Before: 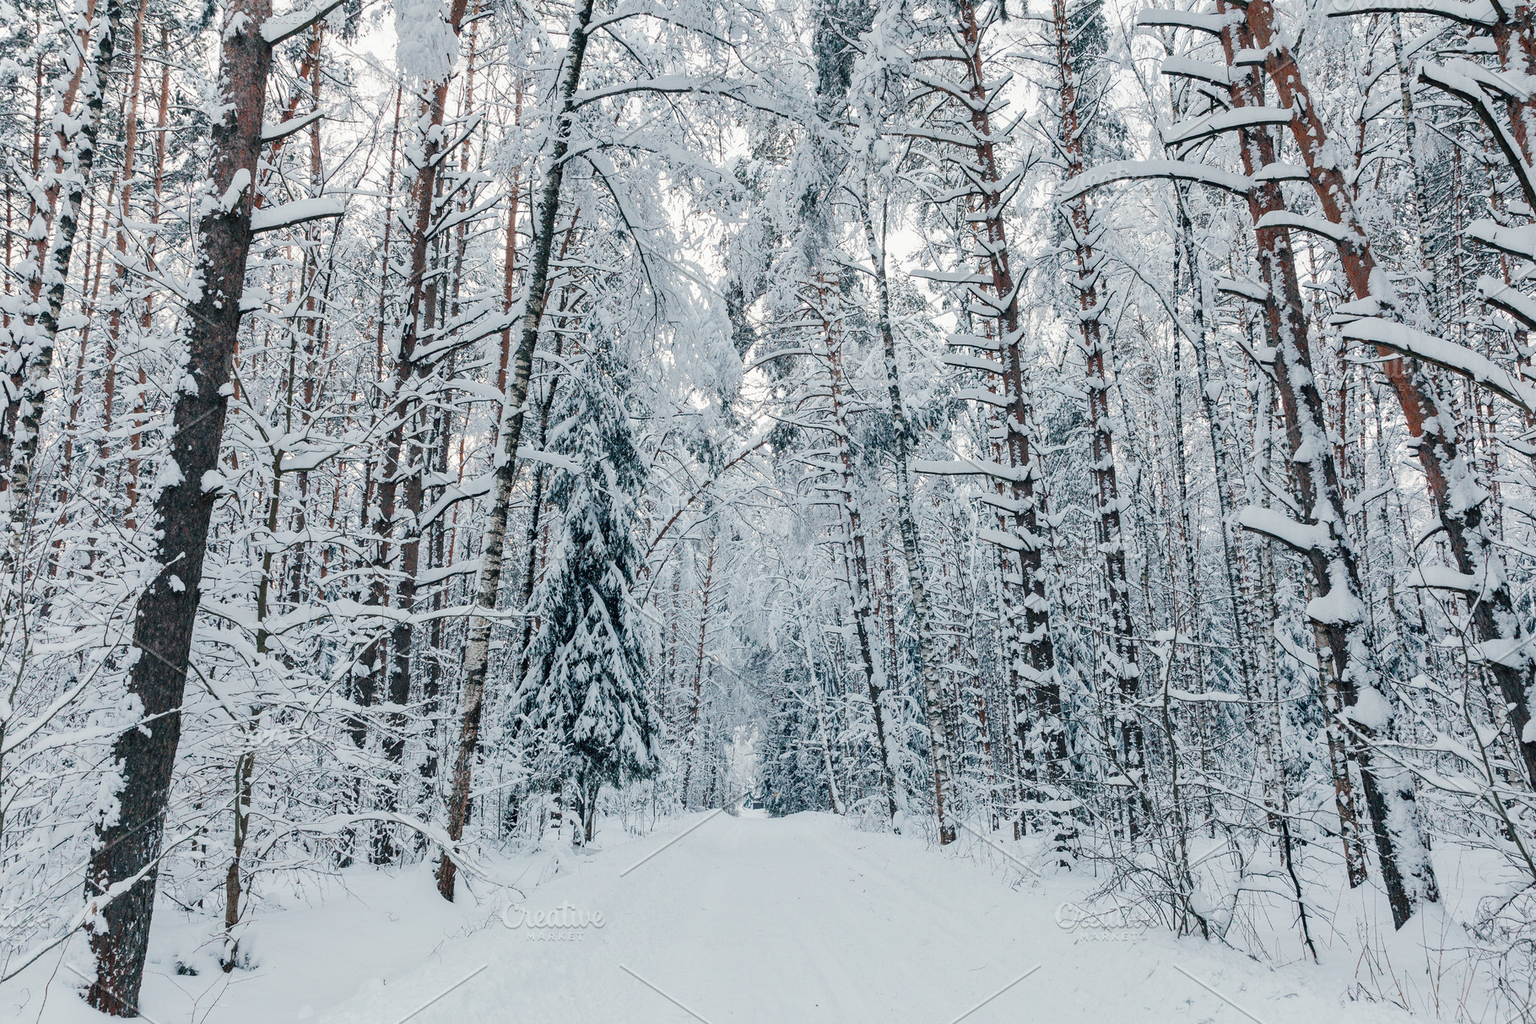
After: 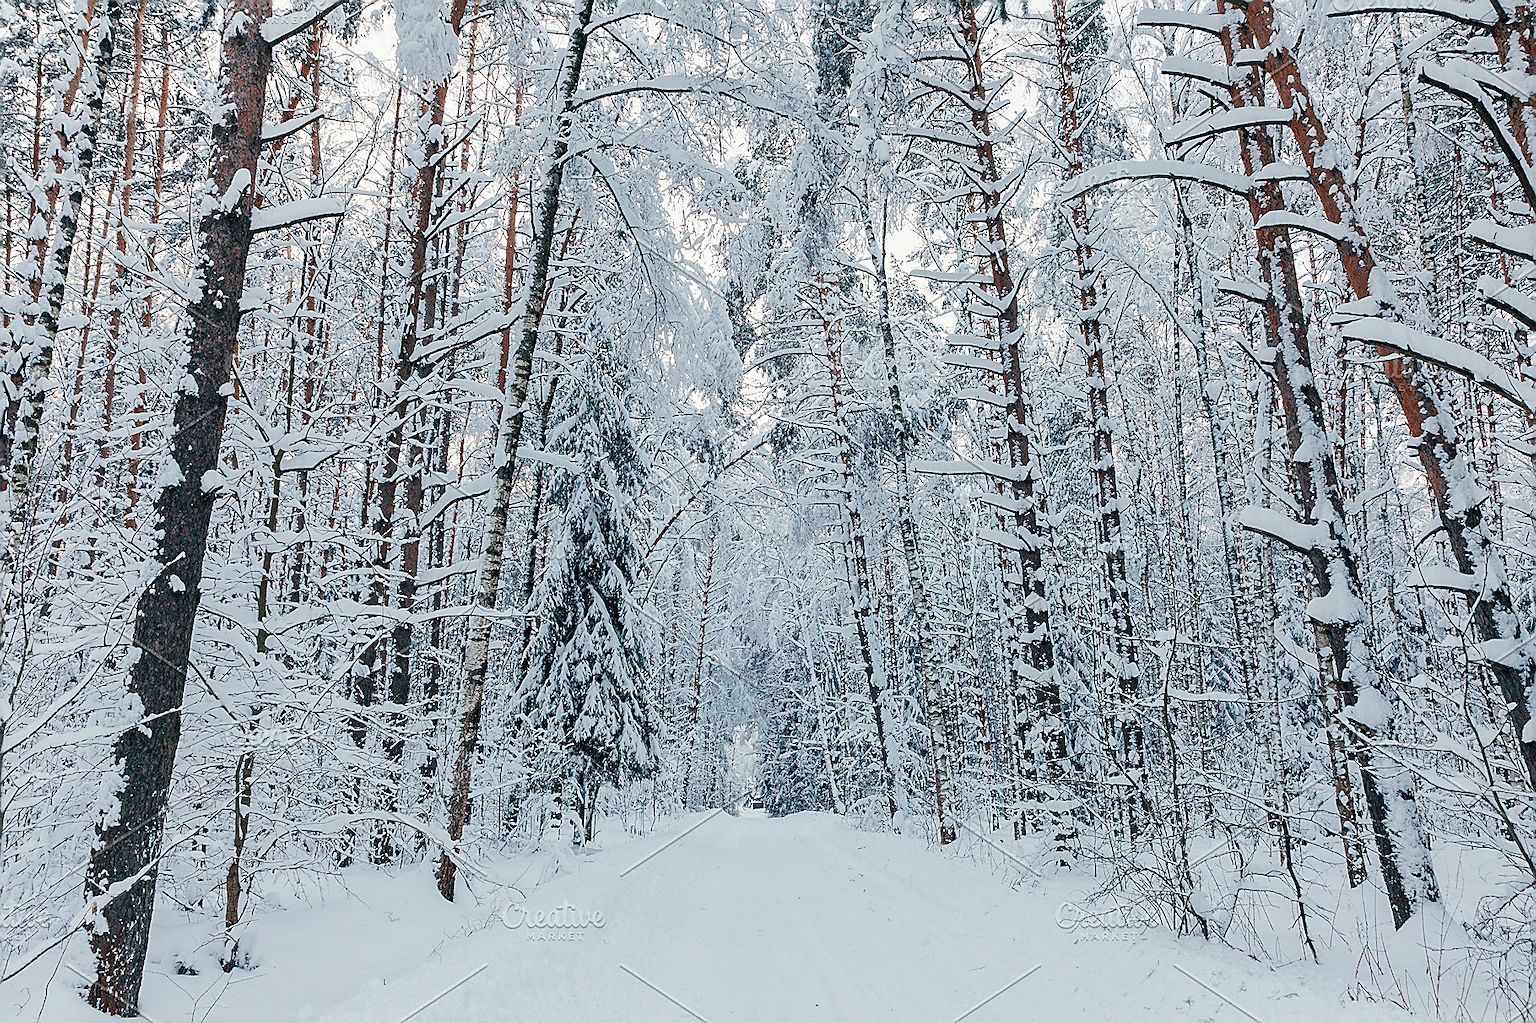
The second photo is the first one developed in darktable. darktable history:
sharpen: radius 1.4, amount 1.25, threshold 0.7
color balance rgb: perceptual saturation grading › global saturation 20%, global vibrance 20%
